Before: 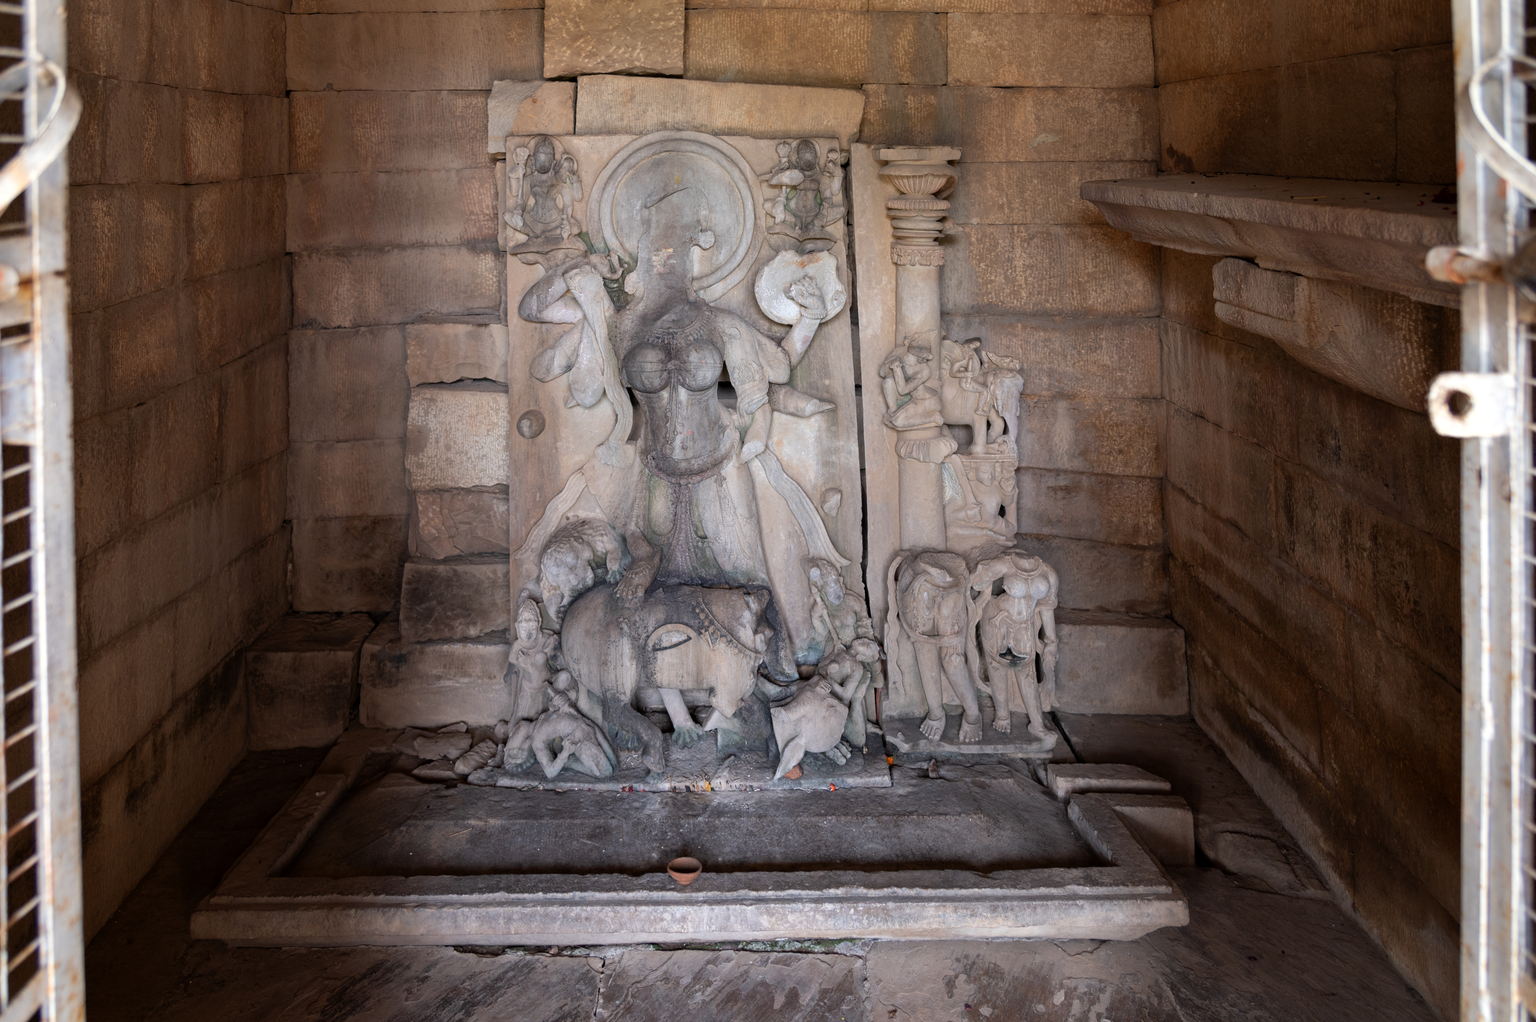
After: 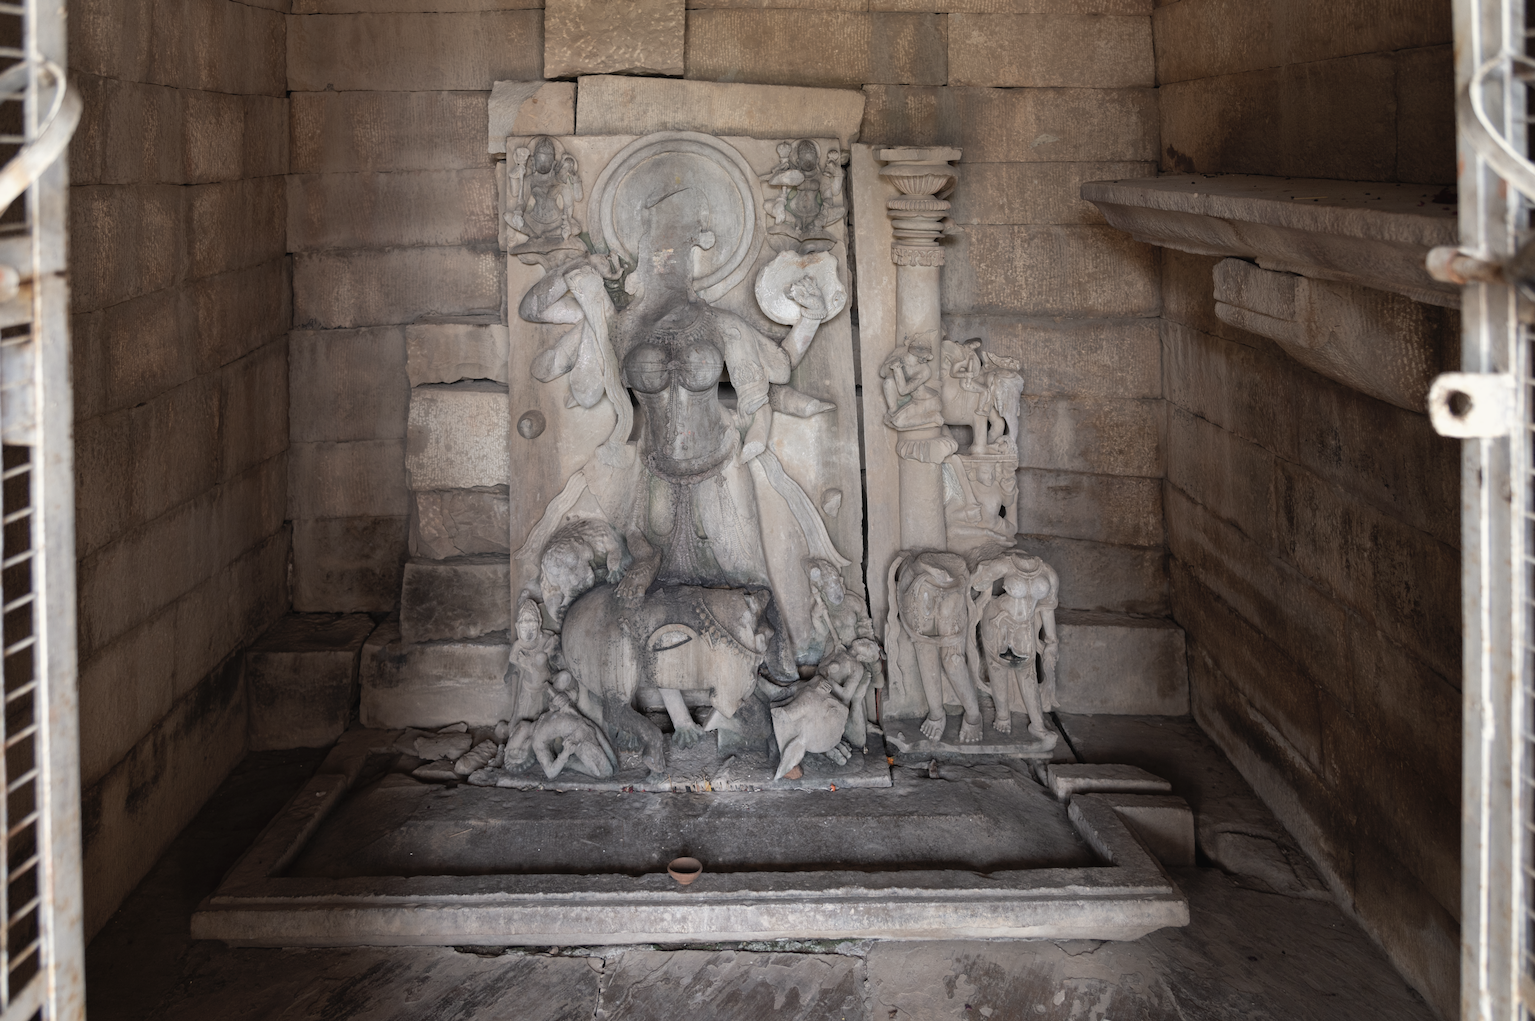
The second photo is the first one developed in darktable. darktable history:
contrast brightness saturation: contrast -0.05, saturation -0.41
color correction: highlights b* 3
